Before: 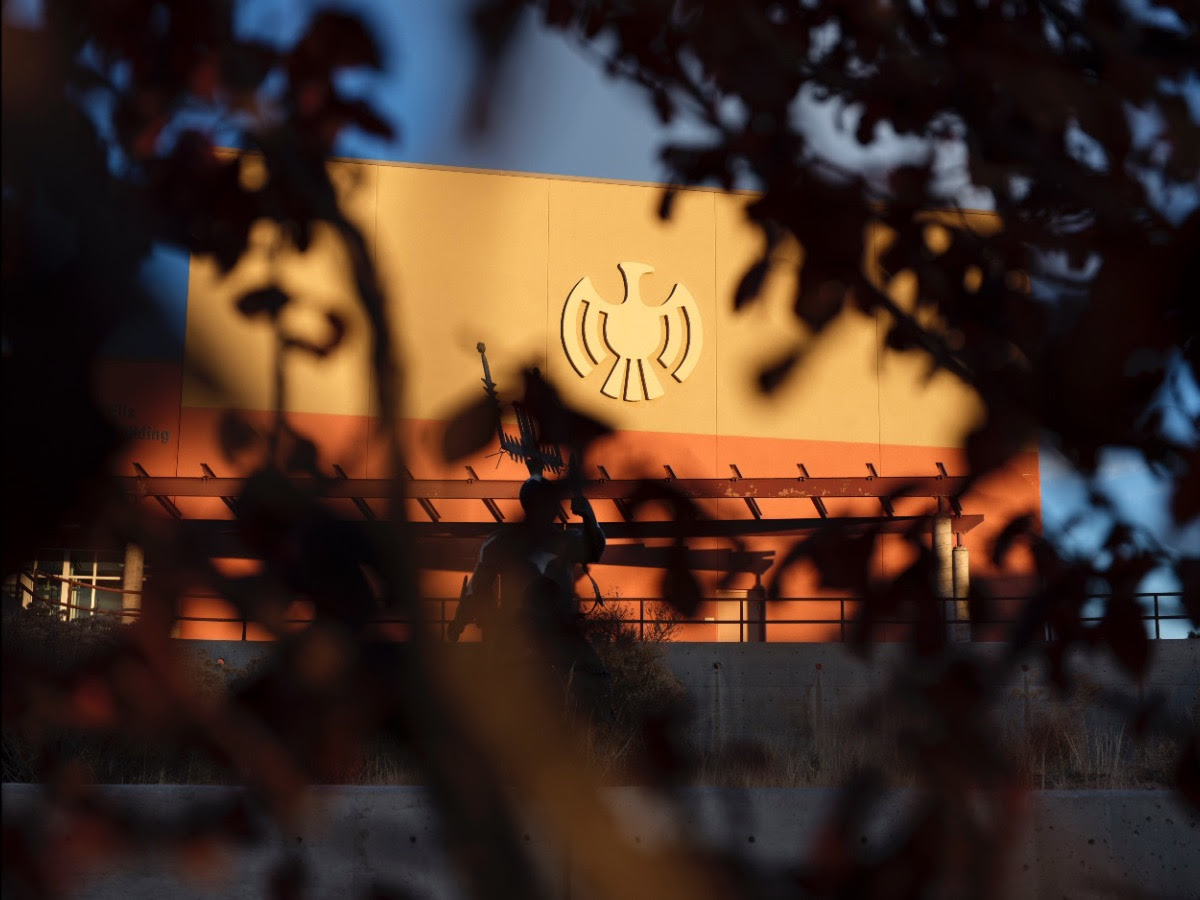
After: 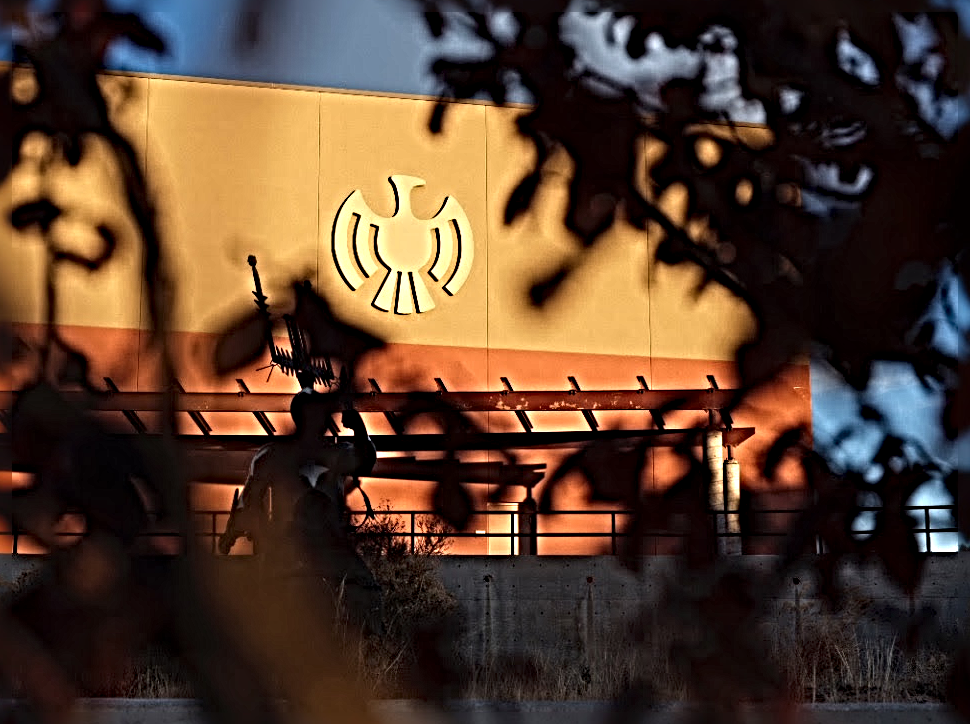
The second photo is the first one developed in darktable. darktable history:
crop: left 19.095%, top 9.75%, right 0%, bottom 9.777%
sharpen: radius 6.274, amount 1.8, threshold 0.018
